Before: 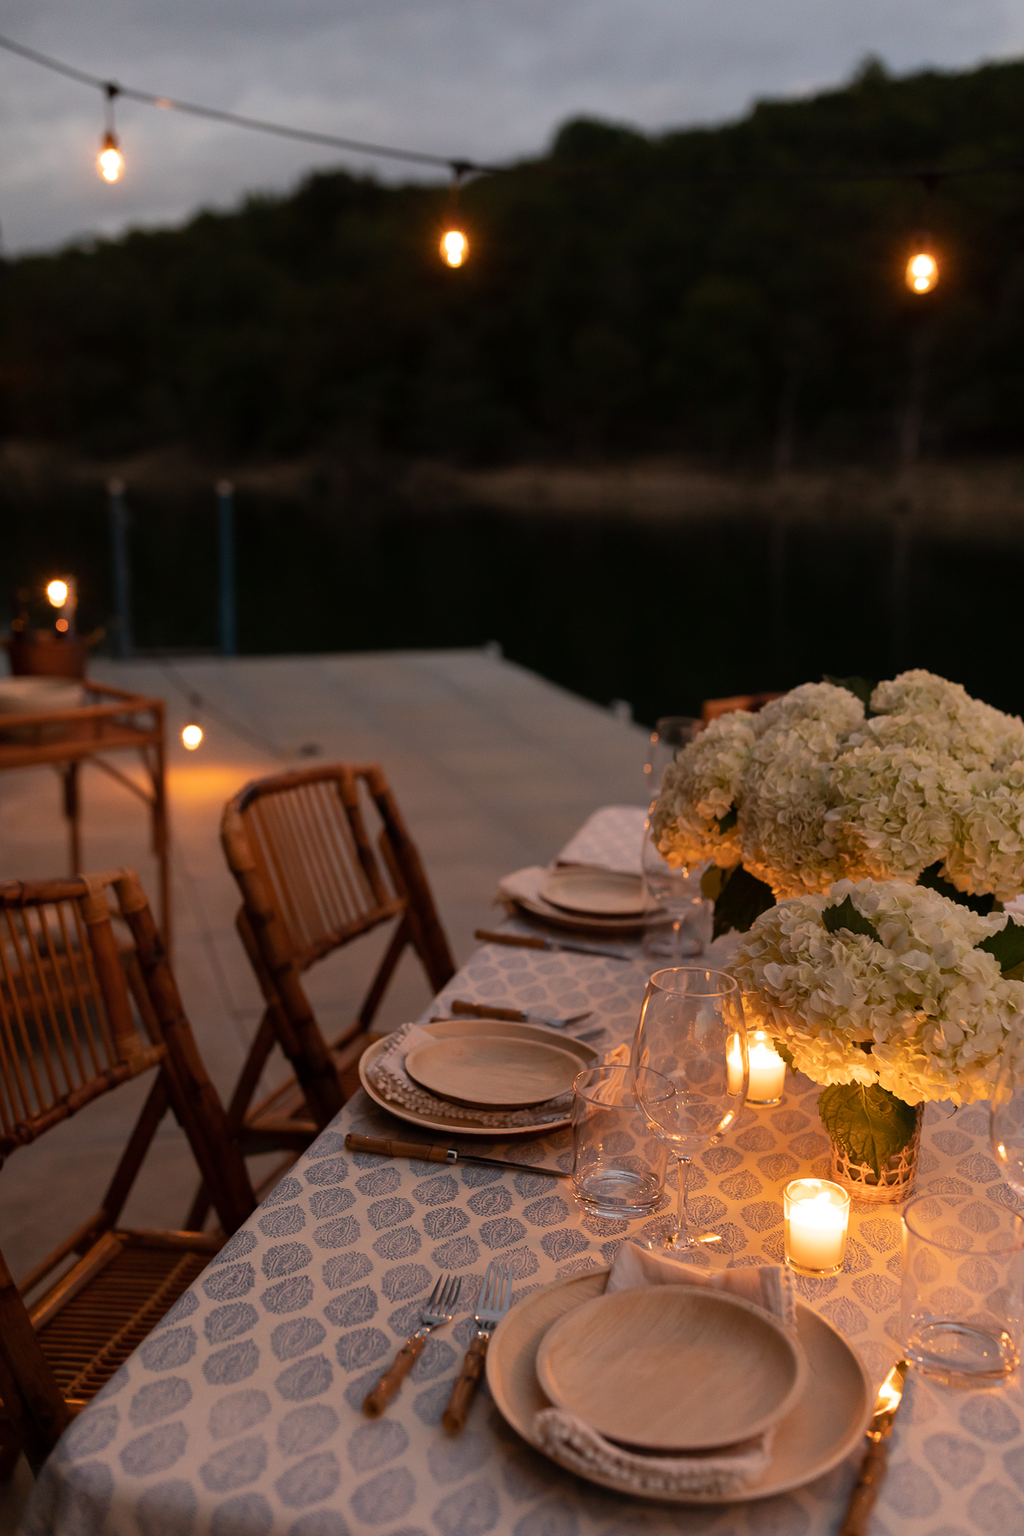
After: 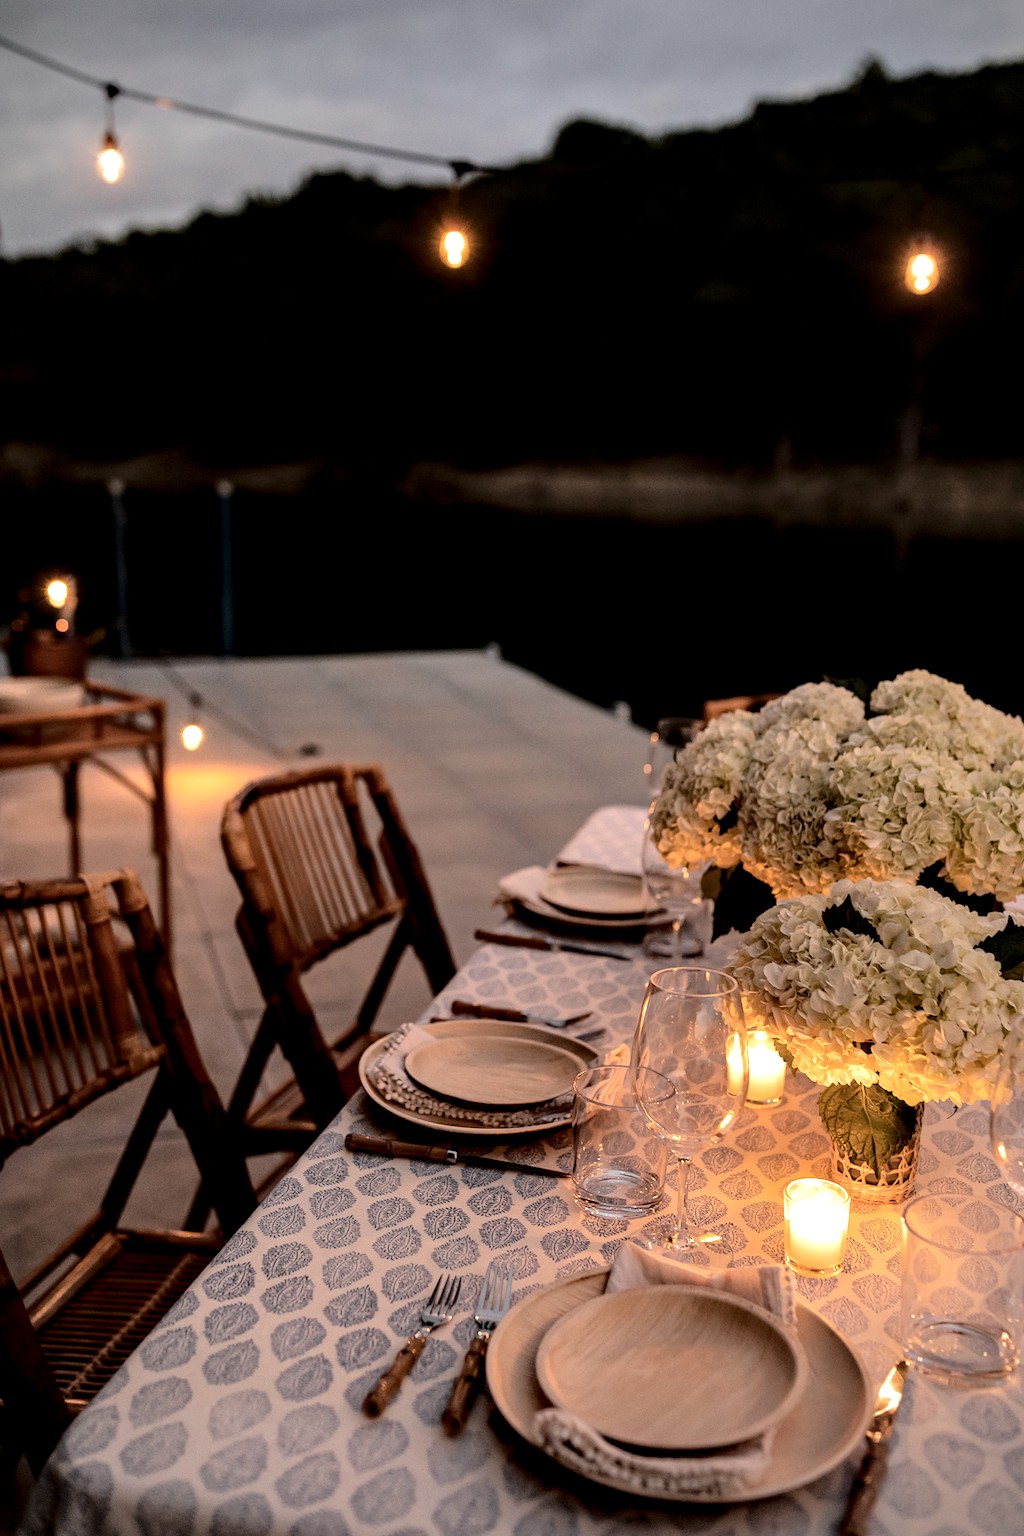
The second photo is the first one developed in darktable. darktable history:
contrast brightness saturation: saturation -0.068
vignetting: fall-off start 79.74%
local contrast: highlights 64%, shadows 54%, detail 168%, midtone range 0.512
tone curve: curves: ch0 [(0, 0) (0.003, 0.021) (0.011, 0.021) (0.025, 0.021) (0.044, 0.033) (0.069, 0.053) (0.1, 0.08) (0.136, 0.114) (0.177, 0.171) (0.224, 0.246) (0.277, 0.332) (0.335, 0.424) (0.399, 0.496) (0.468, 0.561) (0.543, 0.627) (0.623, 0.685) (0.709, 0.741) (0.801, 0.813) (0.898, 0.902) (1, 1)], color space Lab, independent channels, preserve colors none
haze removal: strength 0.126, distance 0.251, adaptive false
